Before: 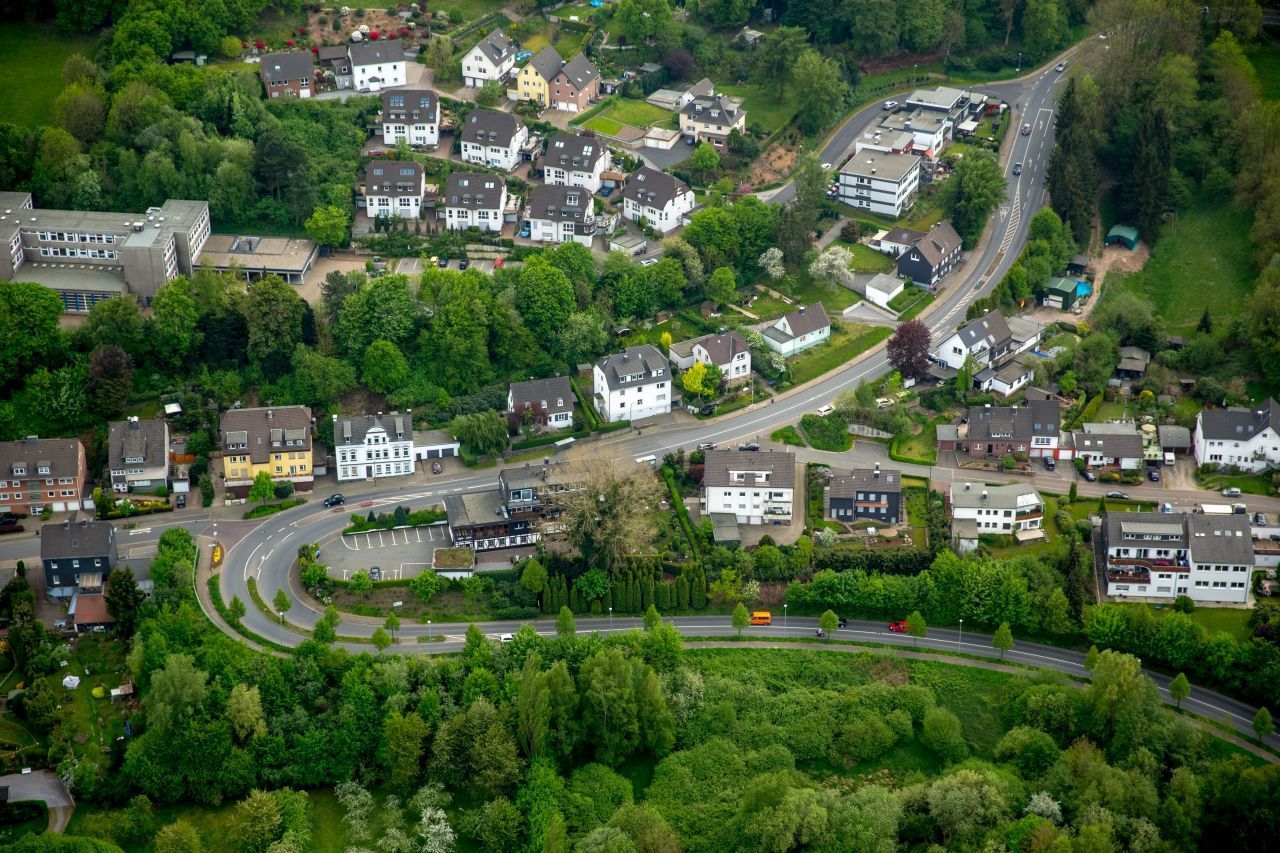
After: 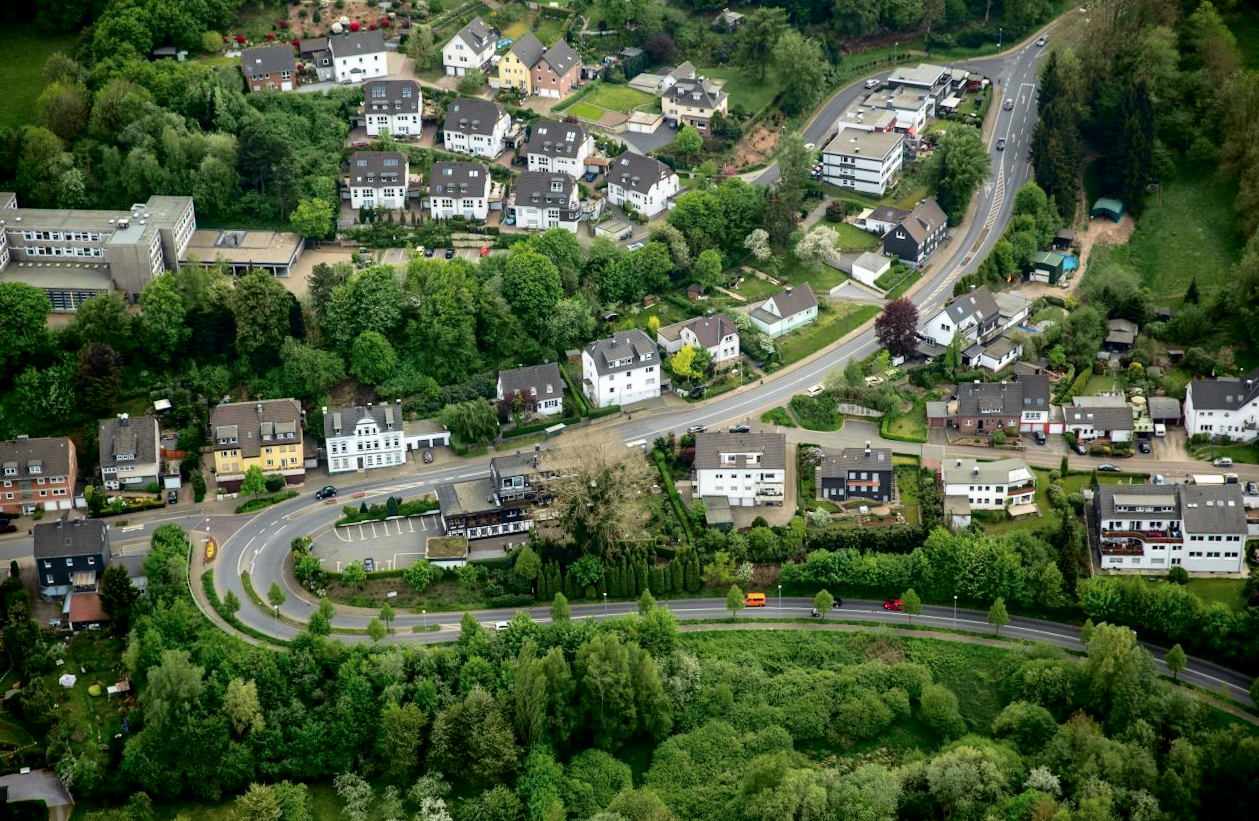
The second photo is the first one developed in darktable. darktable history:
tone curve: curves: ch0 [(0.003, 0) (0.066, 0.023) (0.149, 0.094) (0.264, 0.238) (0.395, 0.421) (0.517, 0.56) (0.688, 0.743) (0.813, 0.846) (1, 1)]; ch1 [(0, 0) (0.164, 0.115) (0.337, 0.332) (0.39, 0.398) (0.464, 0.461) (0.501, 0.5) (0.507, 0.503) (0.534, 0.537) (0.577, 0.59) (0.652, 0.681) (0.733, 0.749) (0.811, 0.796) (1, 1)]; ch2 [(0, 0) (0.337, 0.382) (0.464, 0.476) (0.501, 0.502) (0.527, 0.54) (0.551, 0.565) (0.6, 0.59) (0.687, 0.675) (1, 1)], color space Lab, independent channels, preserve colors none
rotate and perspective: rotation -1.42°, crop left 0.016, crop right 0.984, crop top 0.035, crop bottom 0.965
